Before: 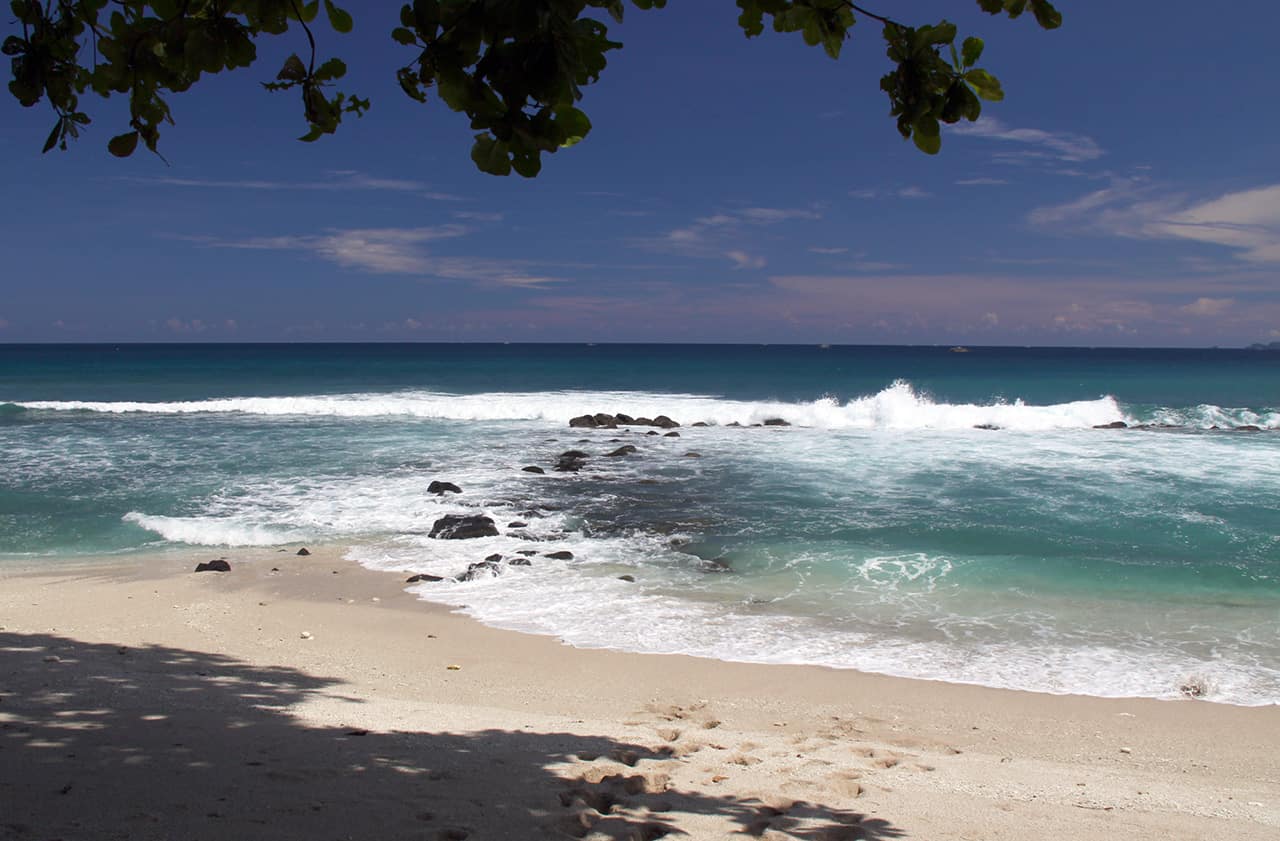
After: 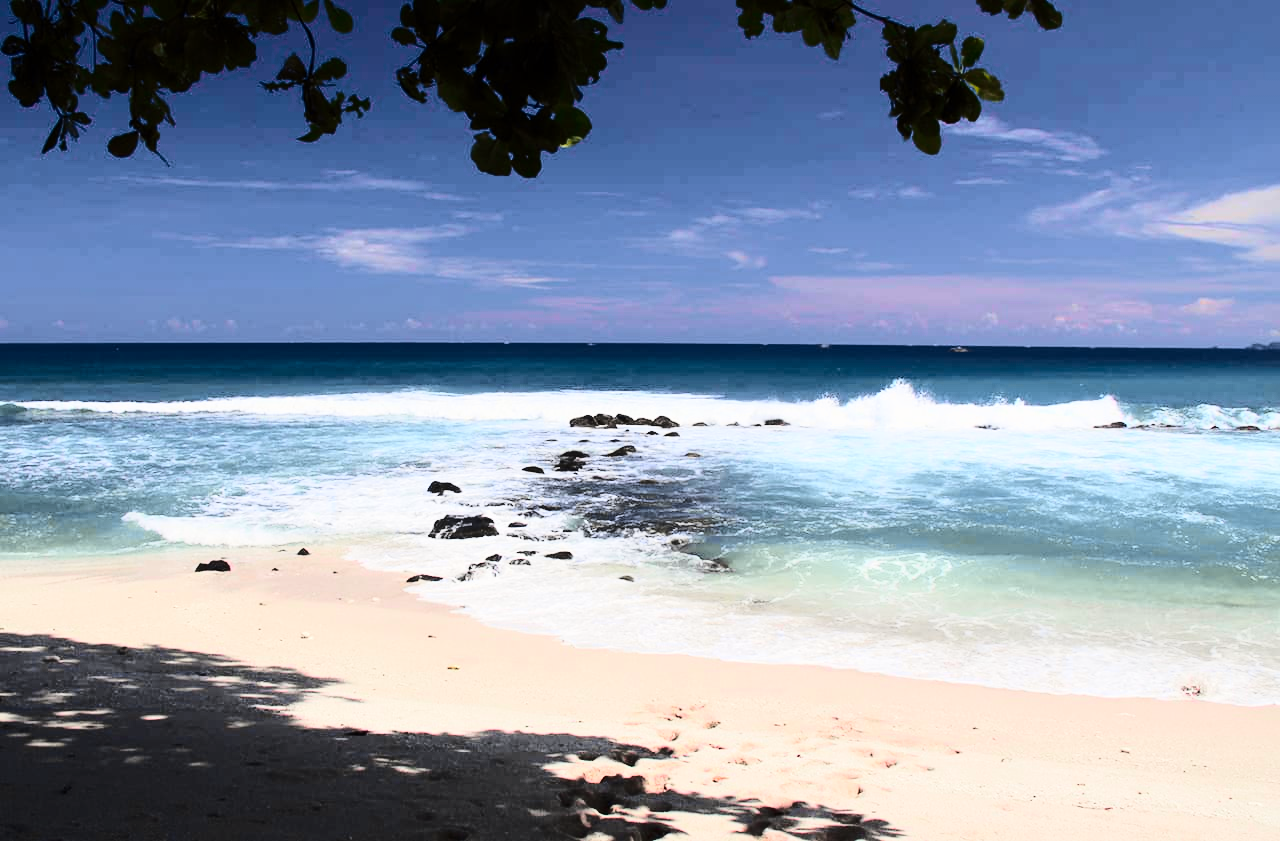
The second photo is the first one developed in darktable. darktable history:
base curve: curves: ch0 [(0, 0) (0.028, 0.03) (0.121, 0.232) (0.46, 0.748) (0.859, 0.968) (1, 1)]
tone curve: curves: ch0 [(0, 0) (0.23, 0.189) (0.486, 0.52) (0.822, 0.825) (0.994, 0.955)]; ch1 [(0, 0) (0.226, 0.261) (0.379, 0.442) (0.469, 0.468) (0.495, 0.498) (0.514, 0.509) (0.561, 0.603) (0.59, 0.656) (1, 1)]; ch2 [(0, 0) (0.269, 0.299) (0.459, 0.43) (0.498, 0.5) (0.523, 0.52) (0.586, 0.569) (0.635, 0.617) (0.659, 0.681) (0.718, 0.764) (1, 1)], color space Lab, independent channels, preserve colors none
tone equalizer: -8 EV -0.75 EV, -7 EV -0.7 EV, -6 EV -0.6 EV, -5 EV -0.4 EV, -3 EV 0.4 EV, -2 EV 0.6 EV, -1 EV 0.7 EV, +0 EV 0.75 EV, edges refinement/feathering 500, mask exposure compensation -1.57 EV, preserve details no
